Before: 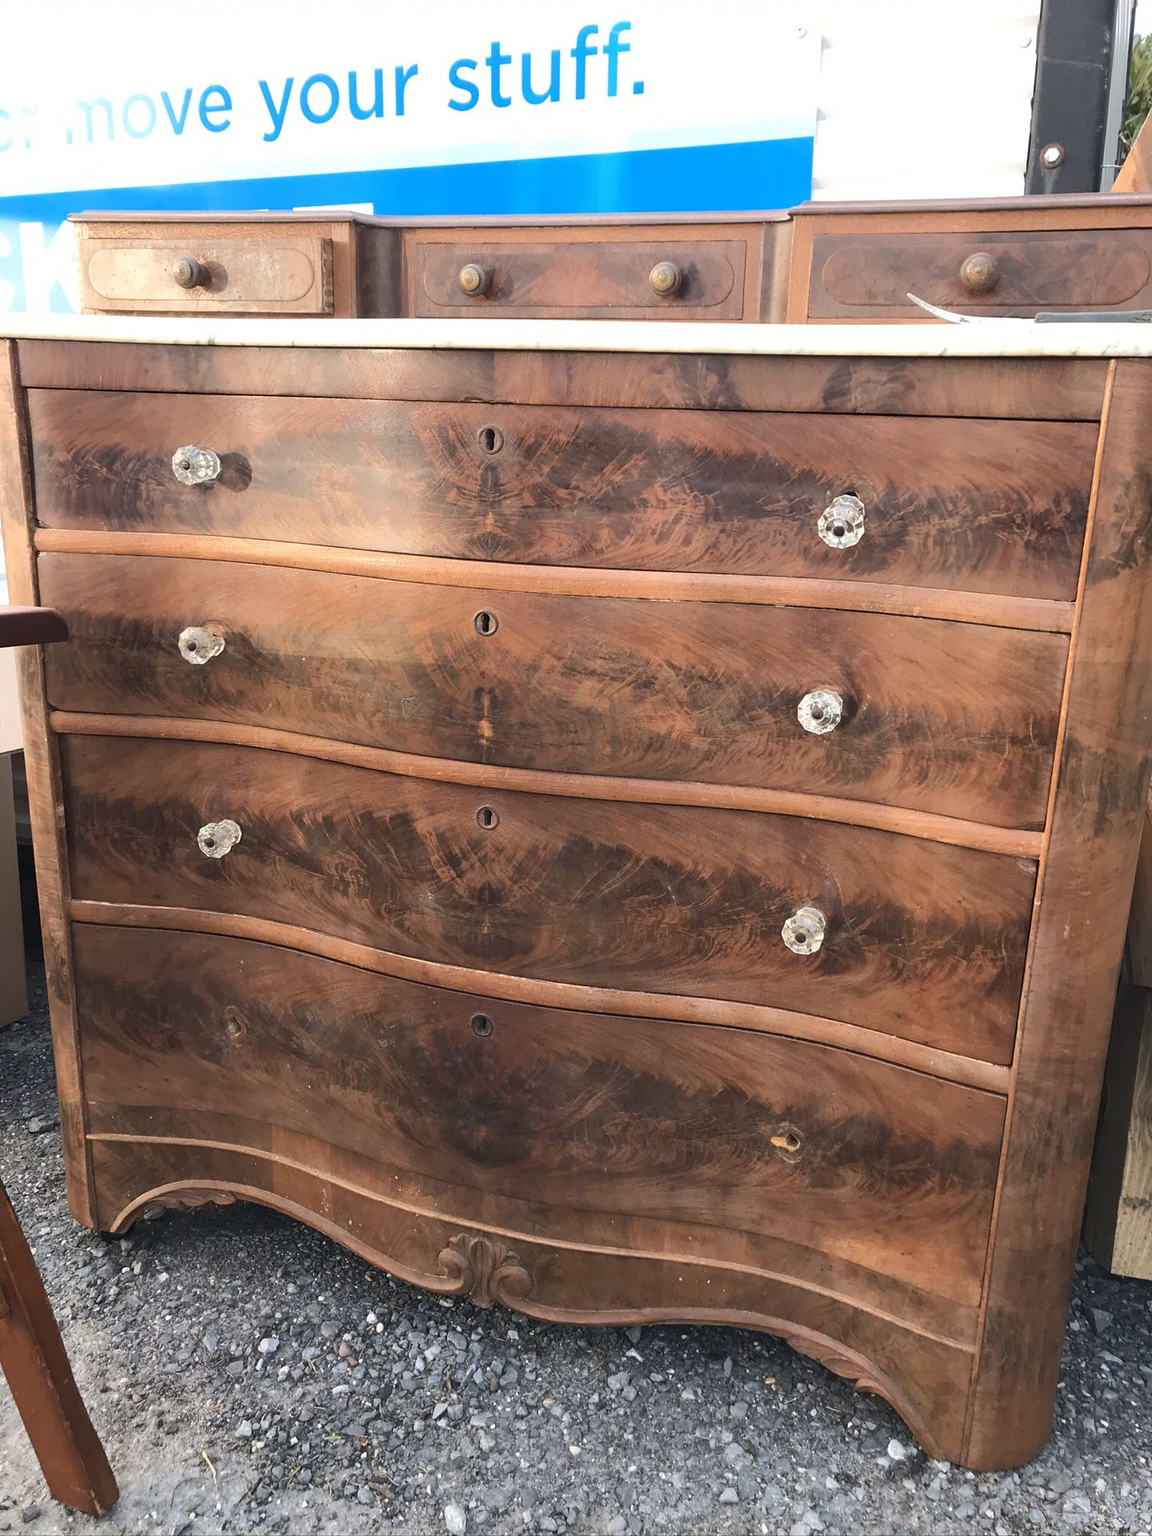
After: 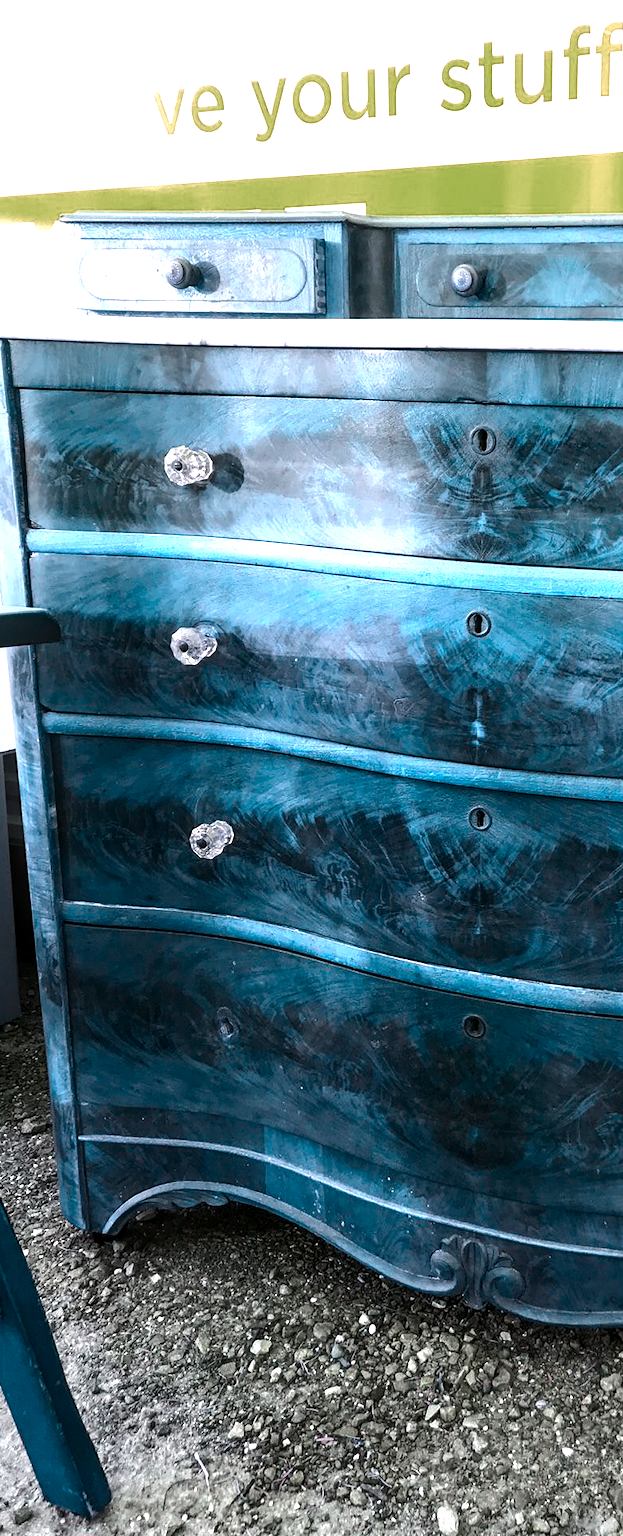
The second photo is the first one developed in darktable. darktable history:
crop: left 0.739%, right 45.2%, bottom 0.09%
local contrast: on, module defaults
color balance rgb: perceptual saturation grading › global saturation -9.741%, perceptual saturation grading › highlights -26.994%, perceptual saturation grading › shadows 21.774%, hue shift -148.17°, perceptual brilliance grading › highlights 14.298%, perceptual brilliance grading › mid-tones -6.828%, perceptual brilliance grading › shadows -26.552%, contrast 35.037%, saturation formula JzAzBz (2021)
exposure: exposure -0.293 EV, compensate highlight preservation false
